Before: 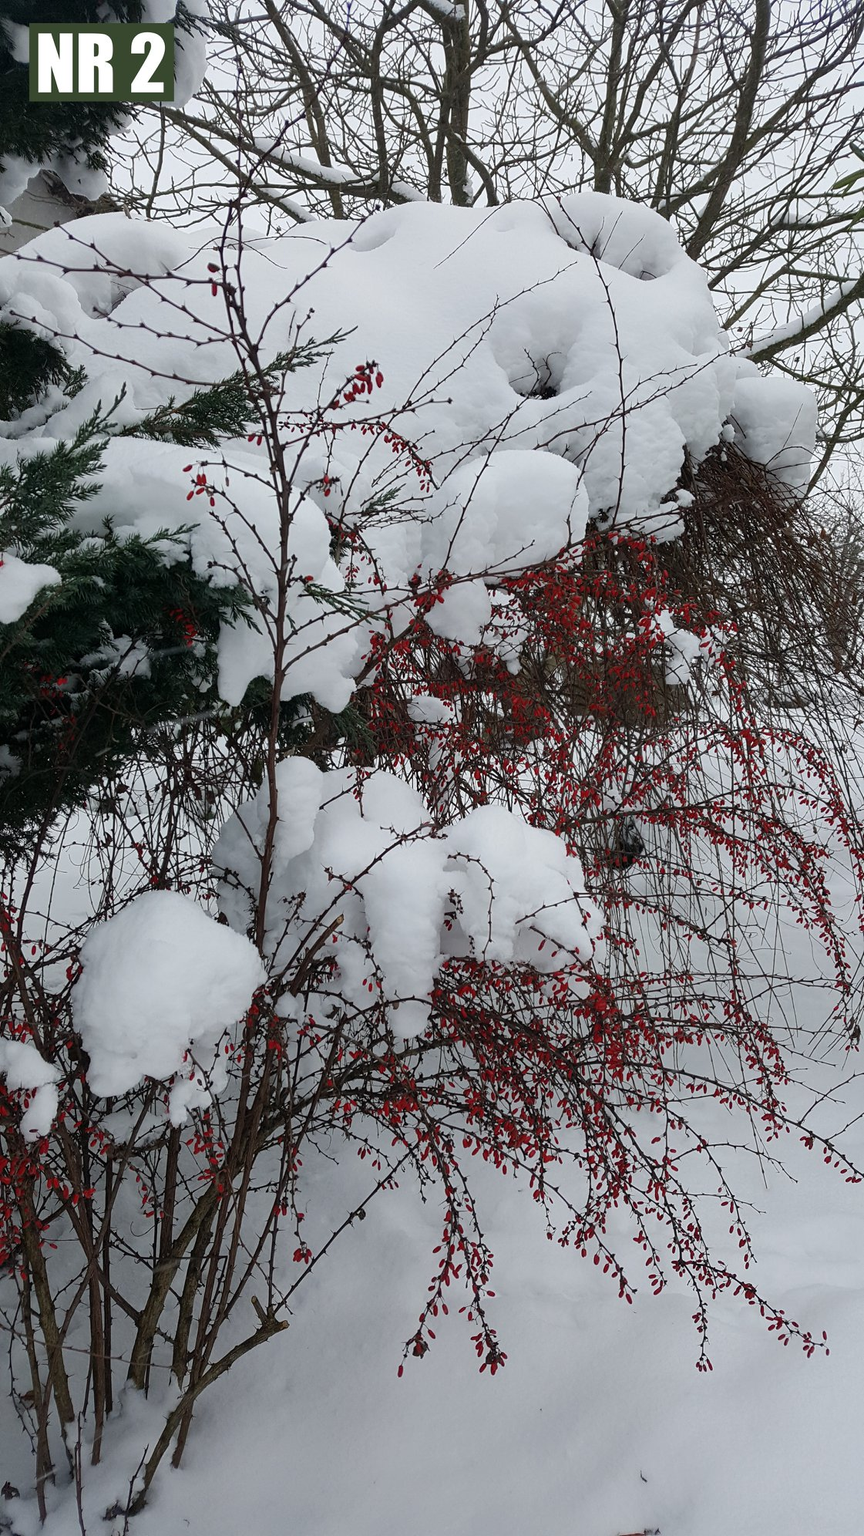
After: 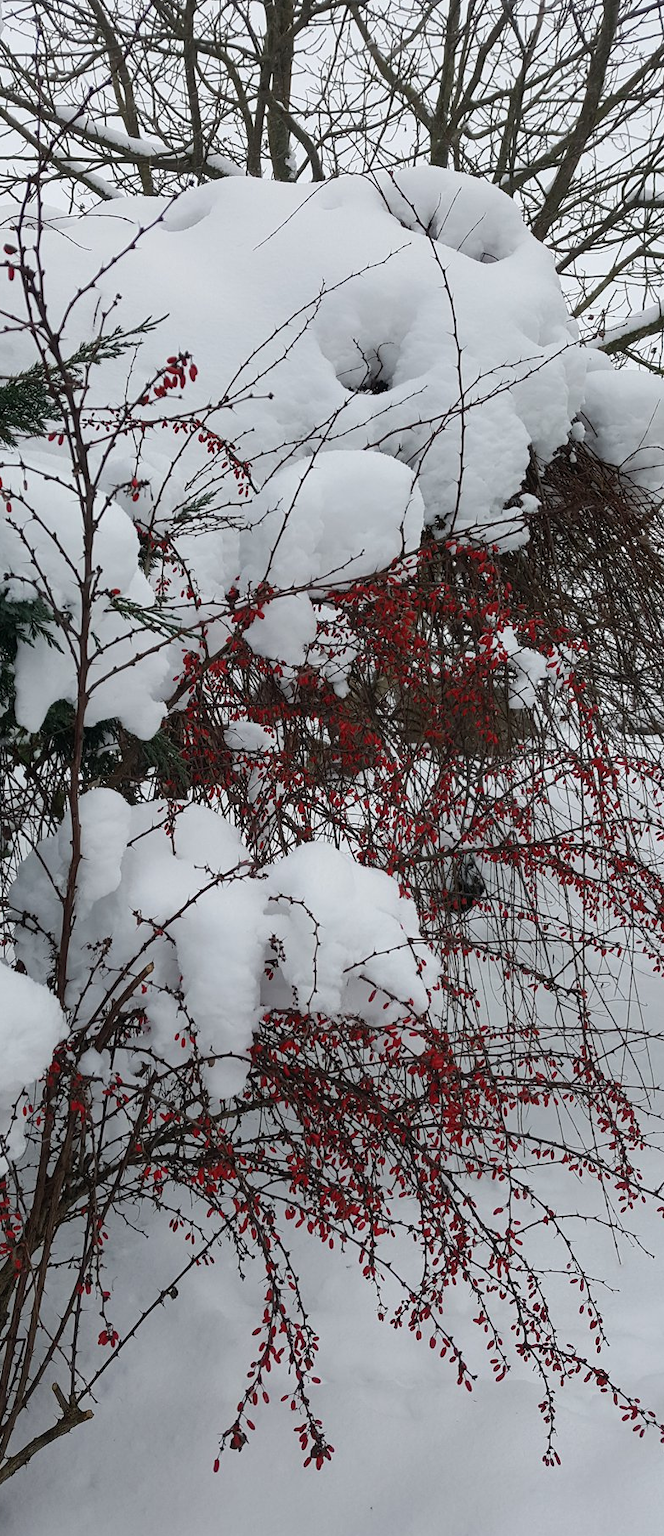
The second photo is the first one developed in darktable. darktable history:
crop and rotate: left 23.645%, top 2.806%, right 6.591%, bottom 6.44%
